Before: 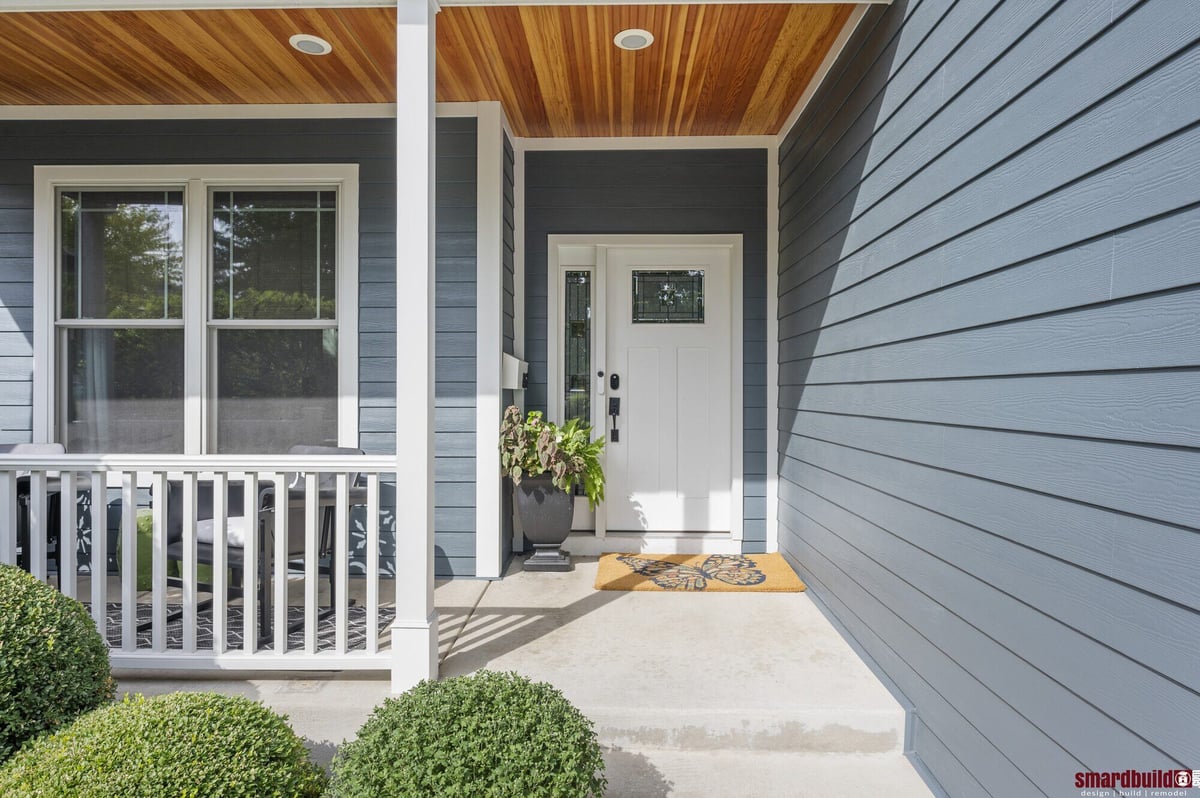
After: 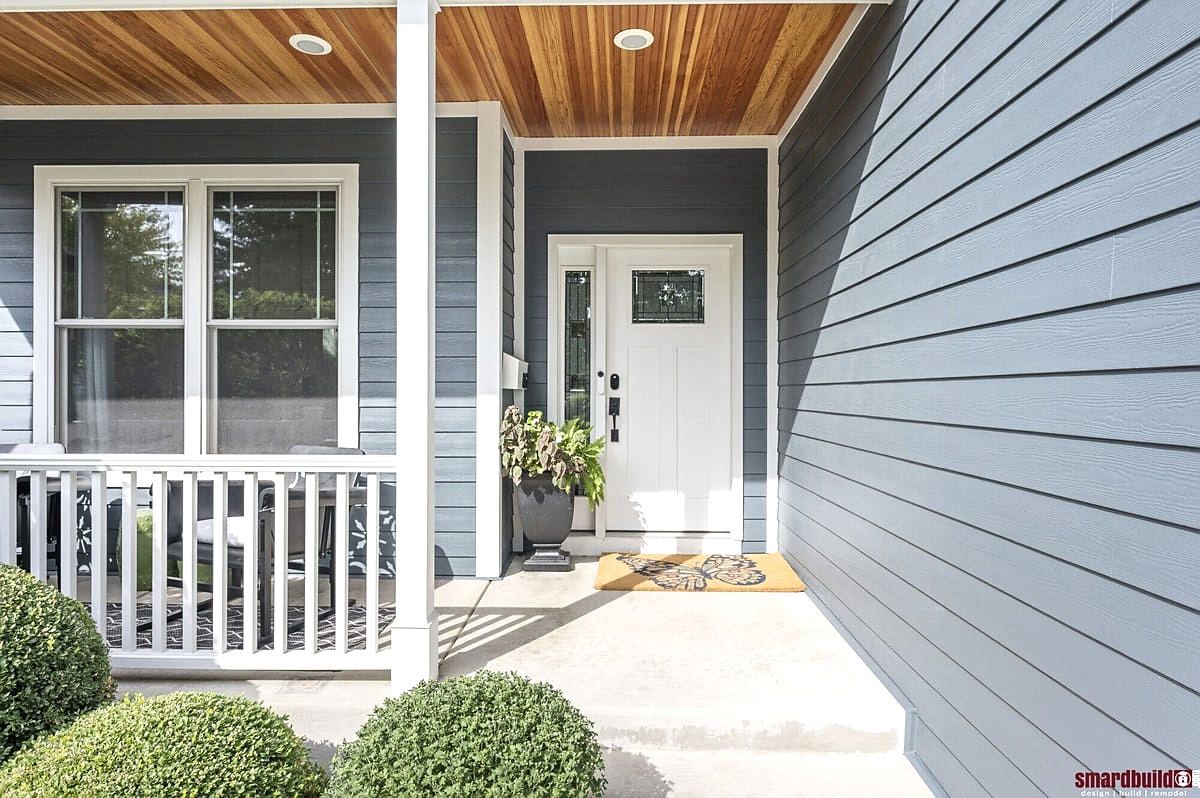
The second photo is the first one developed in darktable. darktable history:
contrast brightness saturation: contrast 0.114, saturation -0.168
tone equalizer: on, module defaults
exposure: black level correction 0, exposure 0.5 EV, compensate highlight preservation false
sharpen: radius 1.532, amount 0.373, threshold 1.229
